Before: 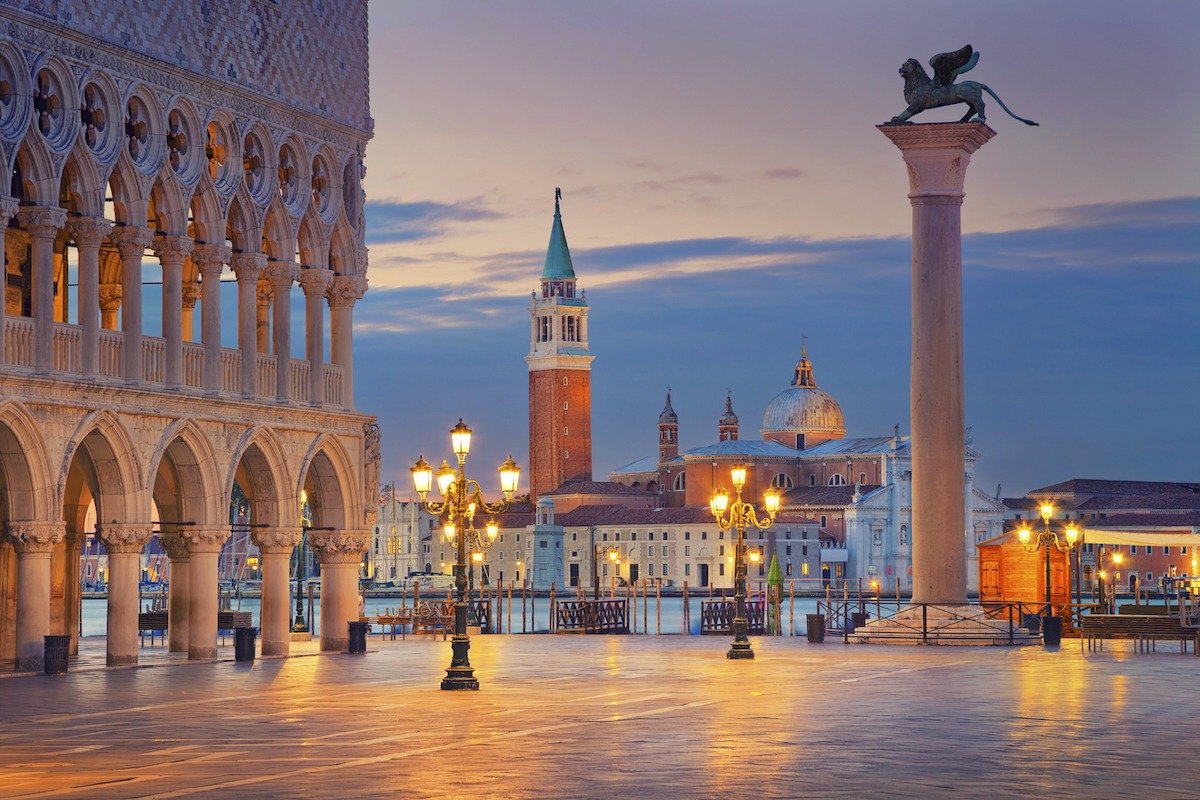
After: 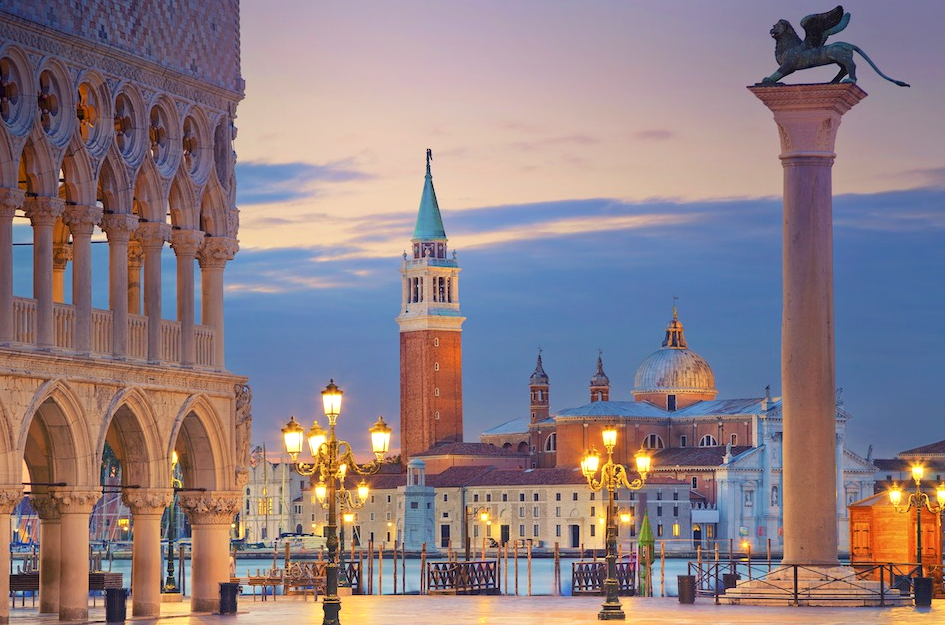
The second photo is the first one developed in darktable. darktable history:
crop and rotate: left 10.77%, top 5.1%, right 10.41%, bottom 16.76%
shadows and highlights: shadows -90, highlights 90, soften with gaussian
velvia: strength 21.76%
exposure: exposure 0.161 EV, compensate highlight preservation false
